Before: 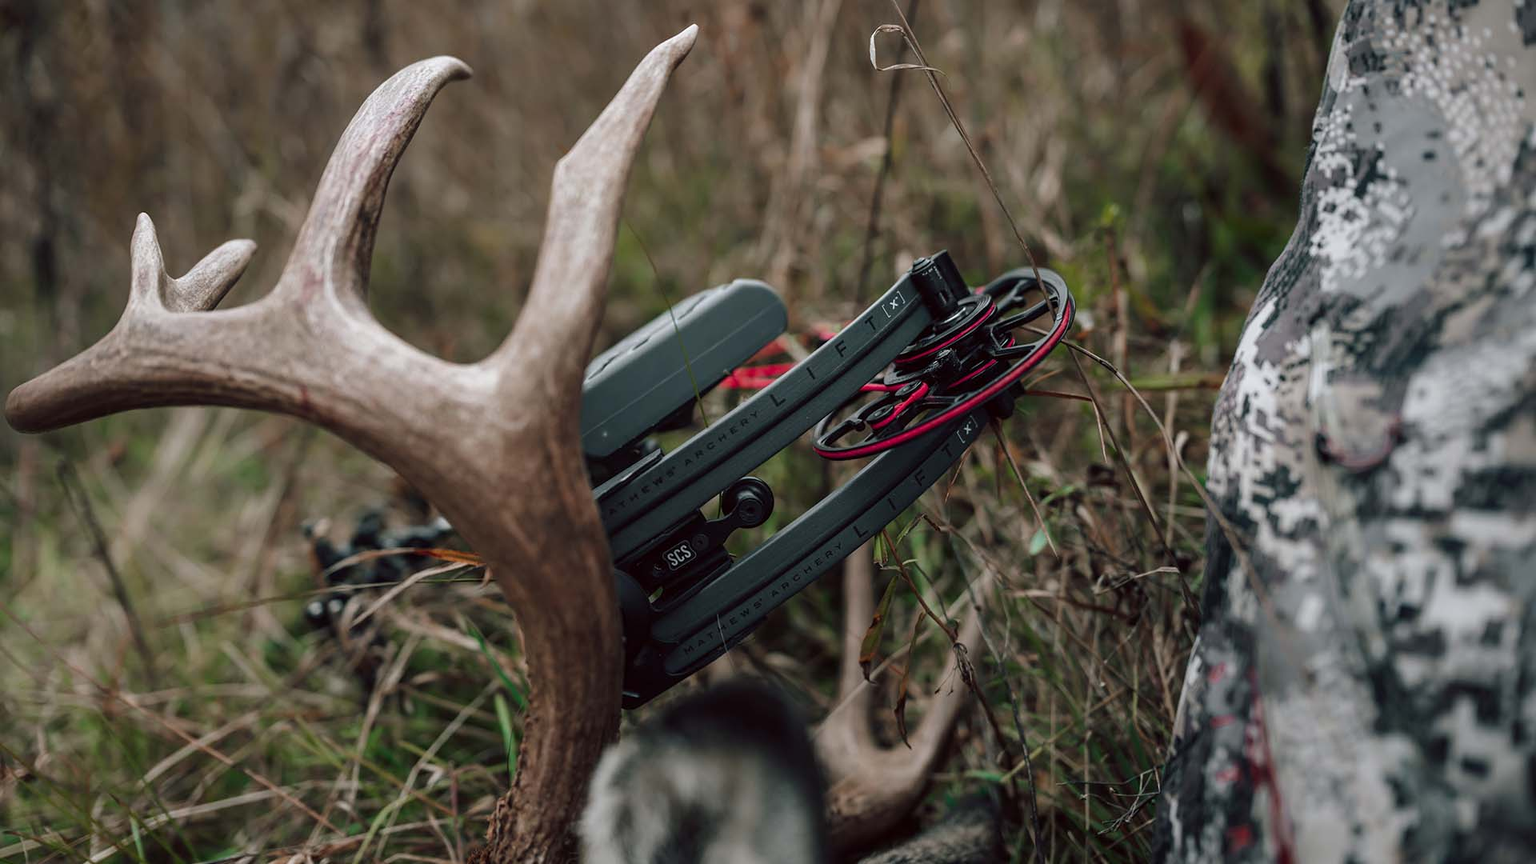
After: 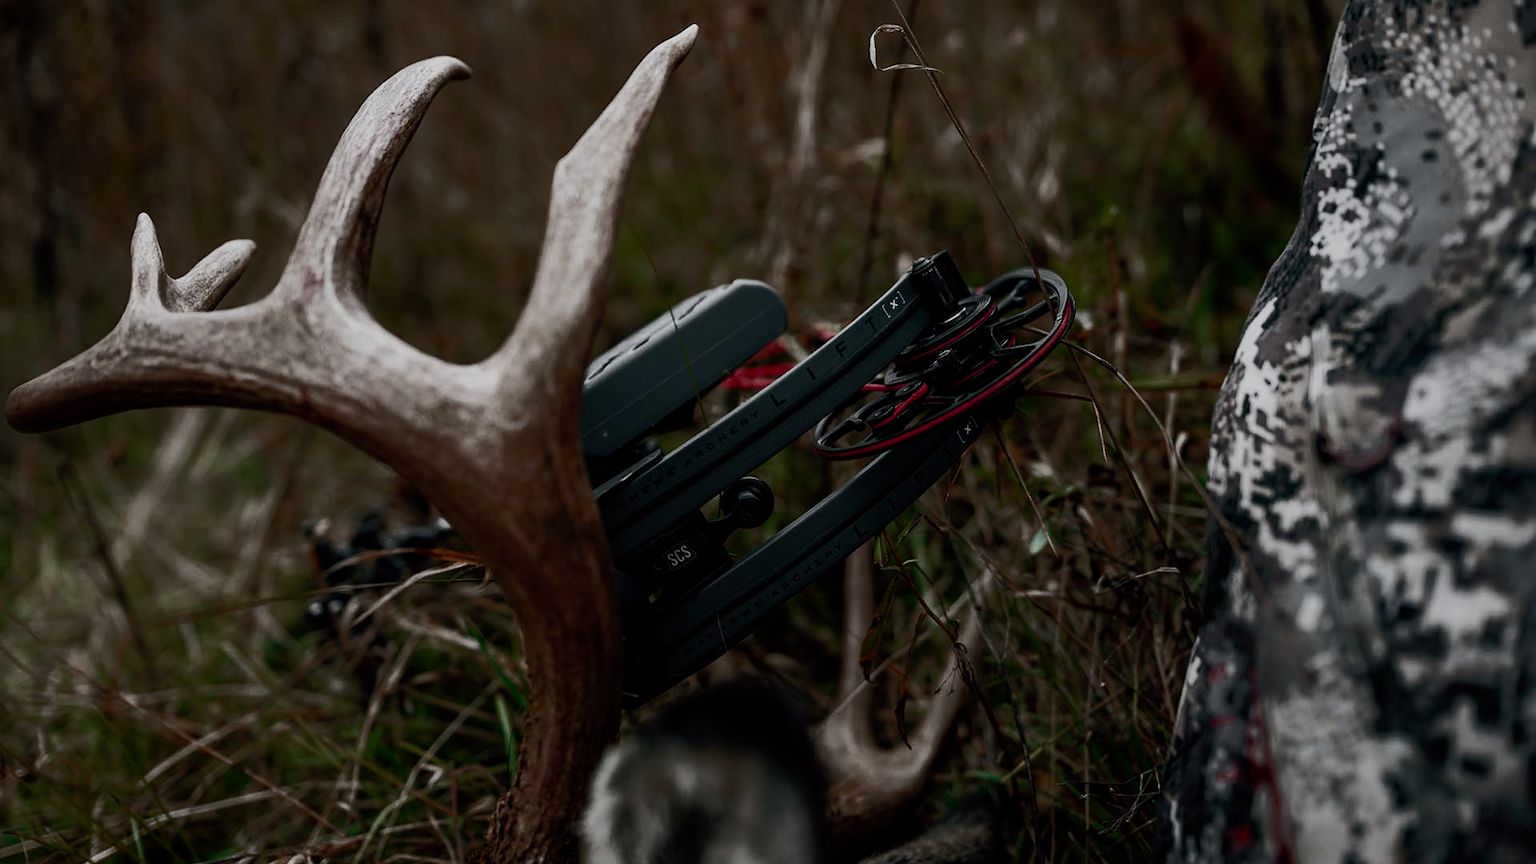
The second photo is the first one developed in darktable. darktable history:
filmic rgb: black relative exposure -16 EV, white relative exposure 4.92 EV, hardness 6.25, preserve chrominance no, color science v4 (2020), contrast in shadows soft
color balance rgb: shadows lift › chroma 1.039%, shadows lift › hue 31.54°, perceptual saturation grading › global saturation 20%, perceptual saturation grading › highlights -48.999%, perceptual saturation grading › shadows 25.196%, perceptual brilliance grading › highlights 2.154%, perceptual brilliance grading › mid-tones -49.653%, perceptual brilliance grading › shadows -49.594%, global vibrance 14.528%
